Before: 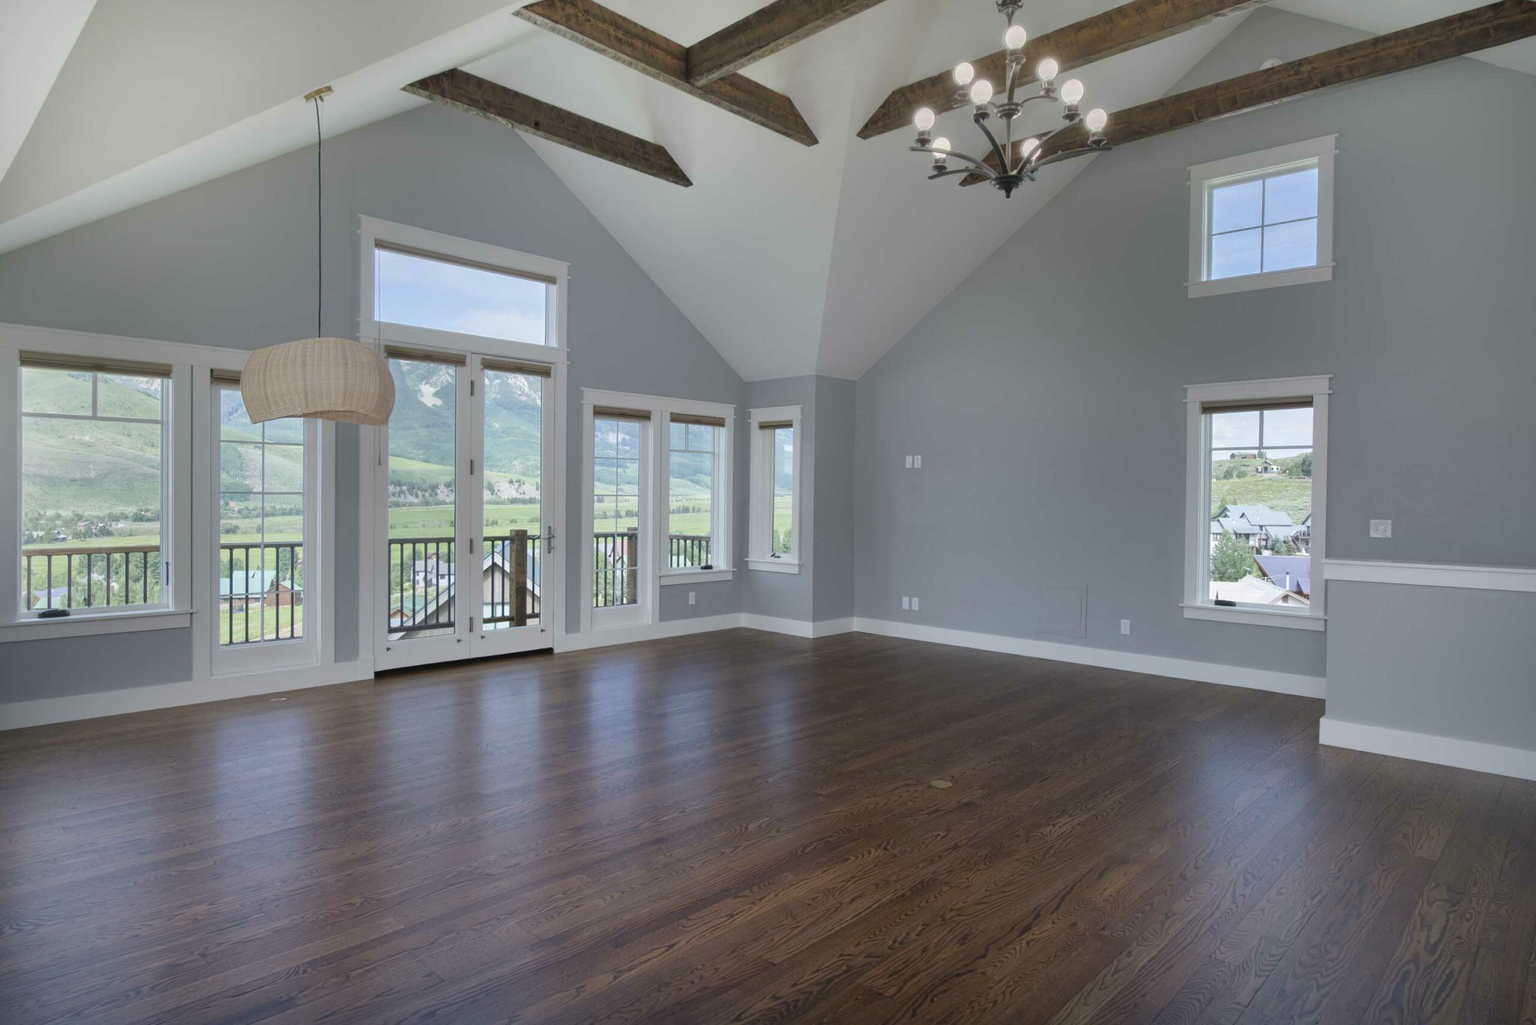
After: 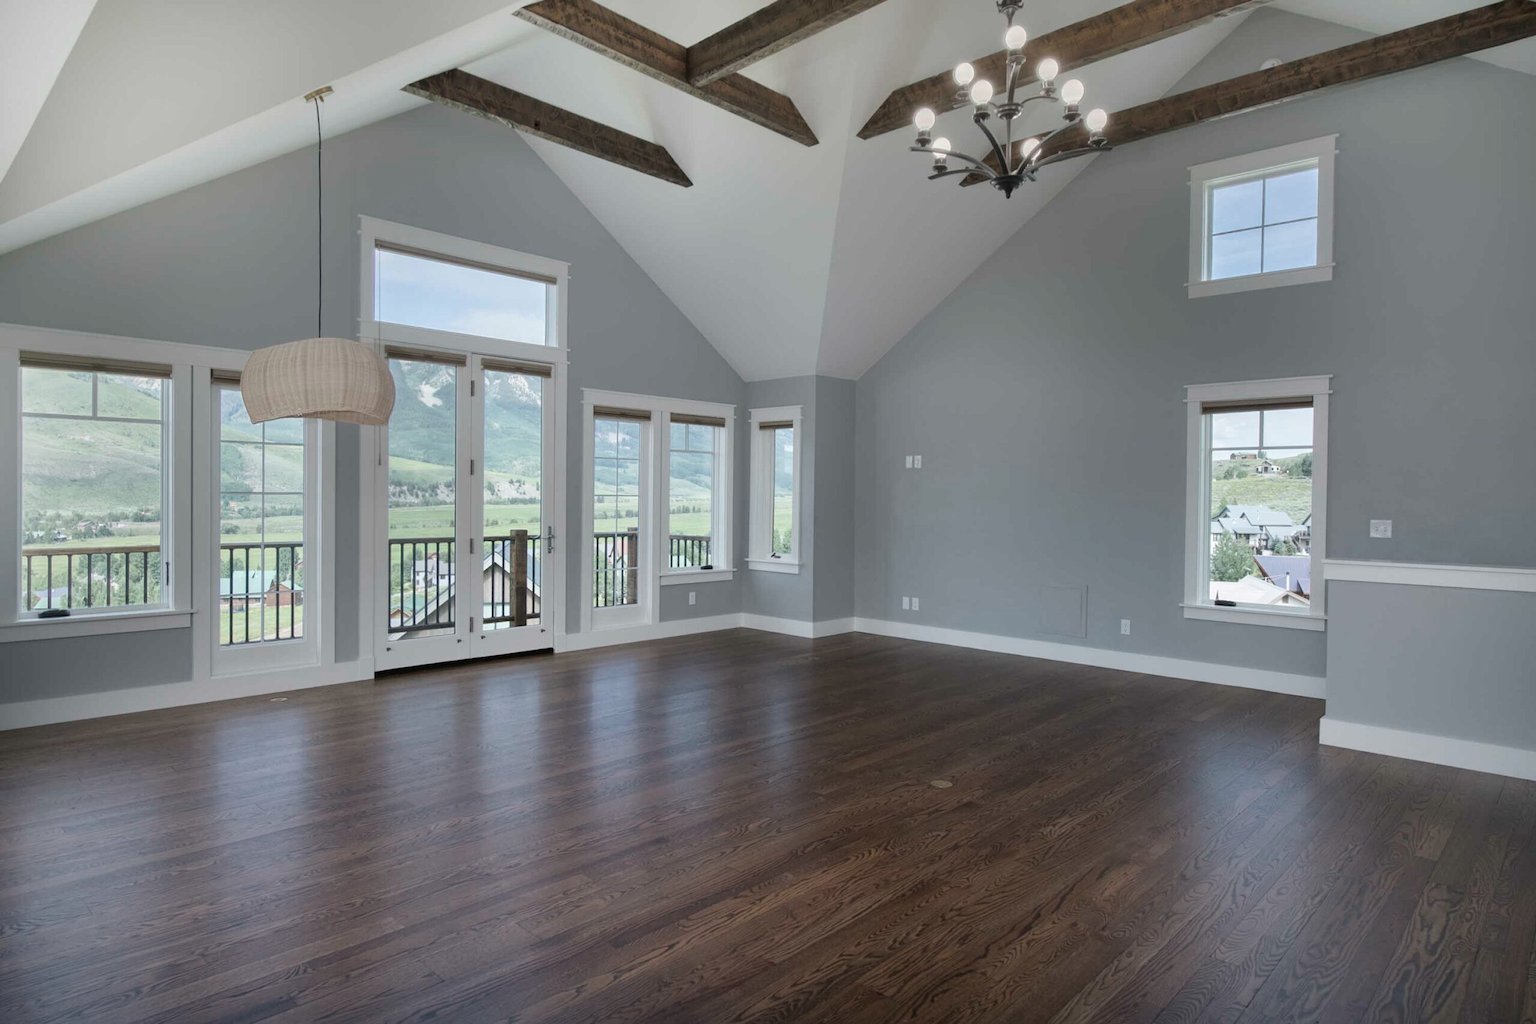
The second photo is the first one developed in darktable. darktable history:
contrast brightness saturation: contrast 0.103, saturation -0.29
